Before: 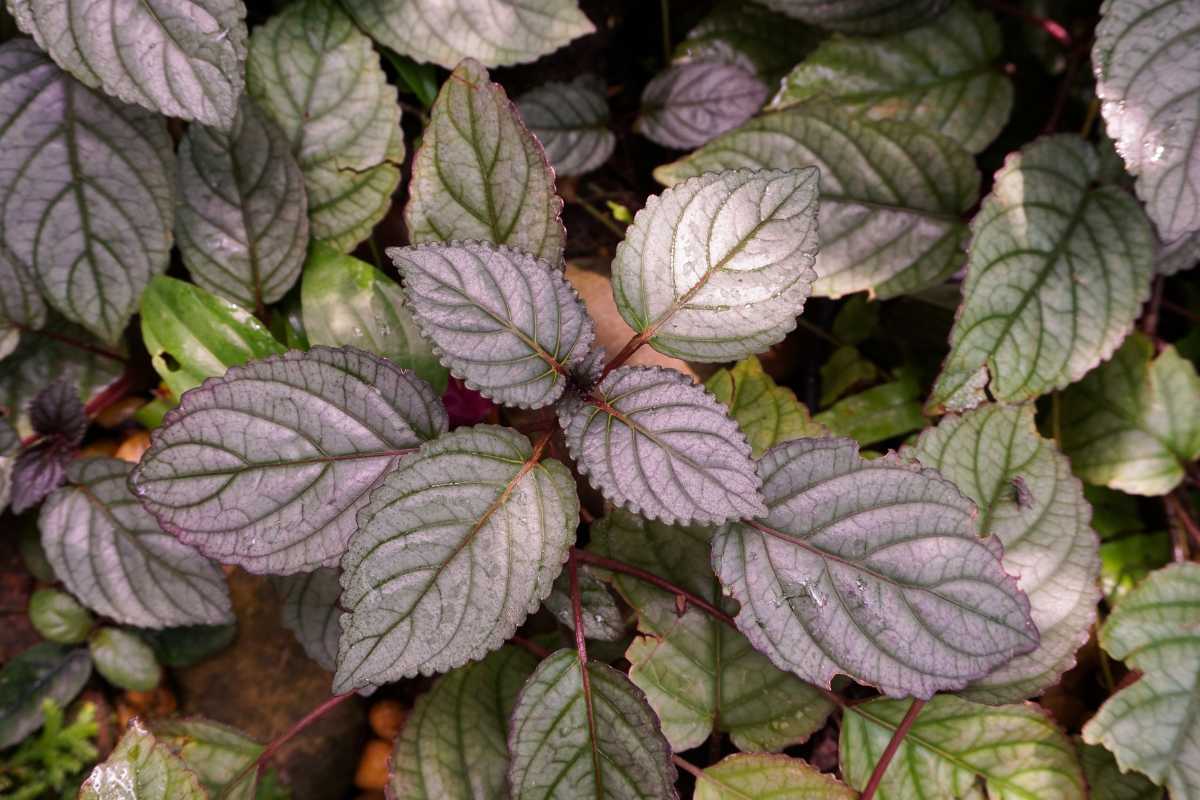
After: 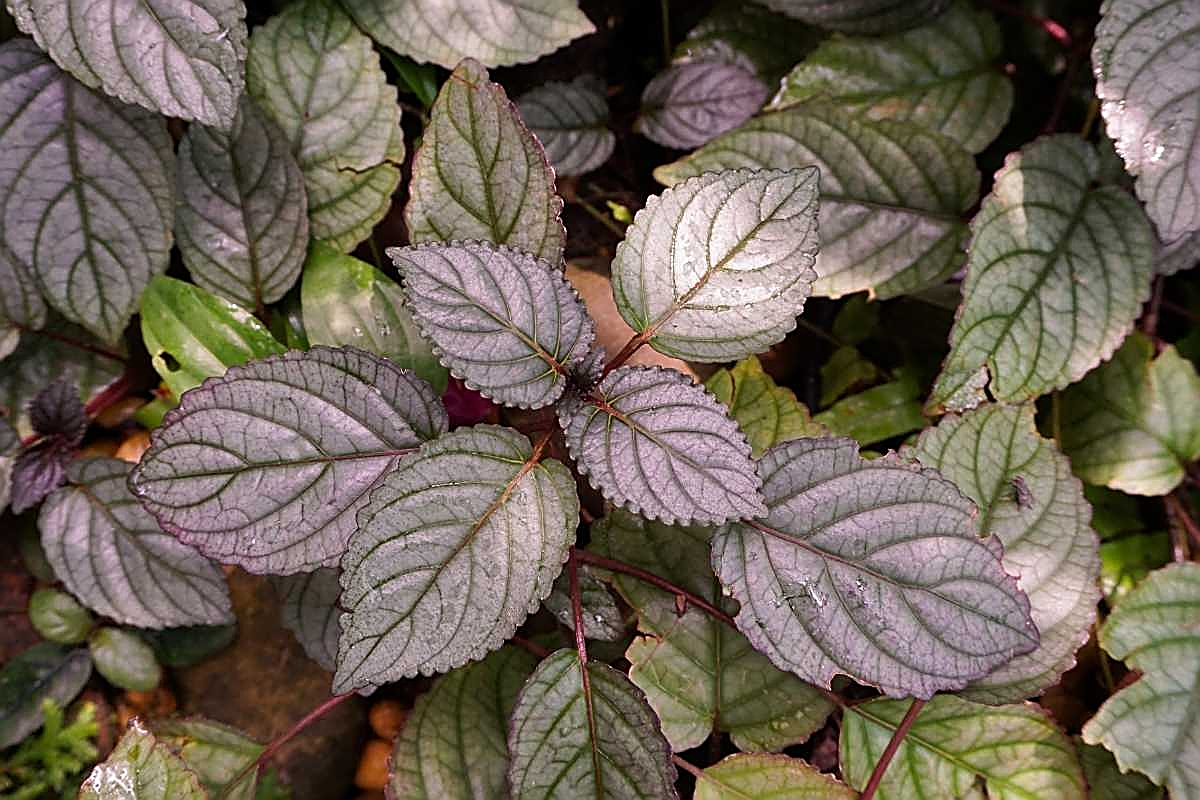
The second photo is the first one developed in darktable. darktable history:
sharpen: radius 1.704, amount 1.285
